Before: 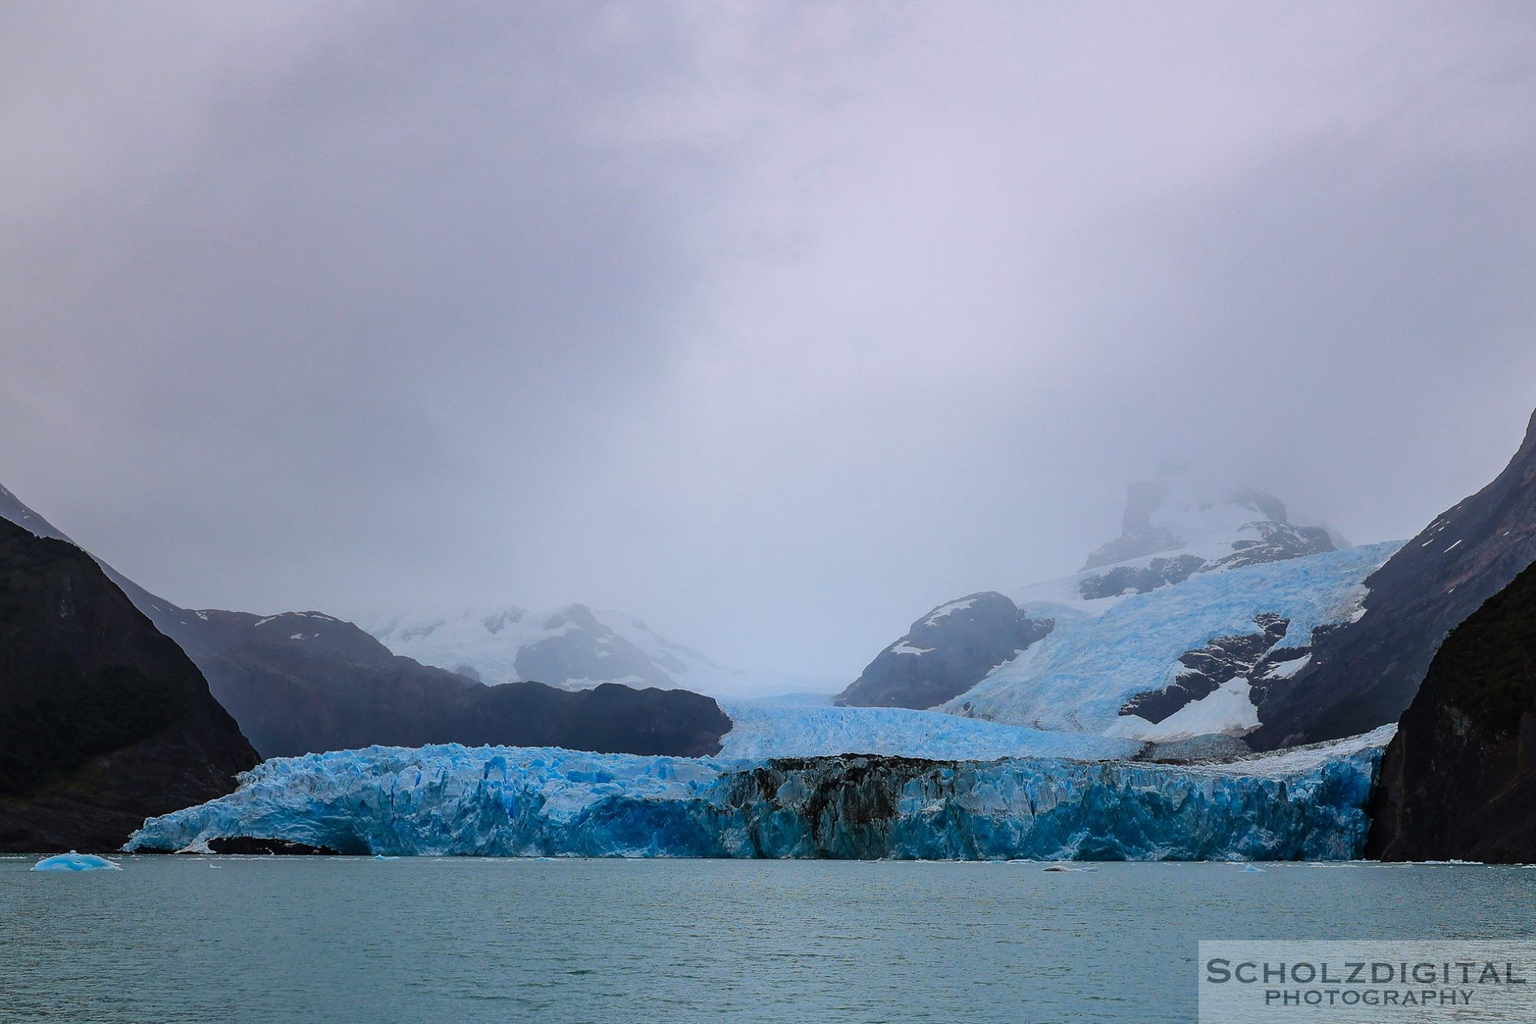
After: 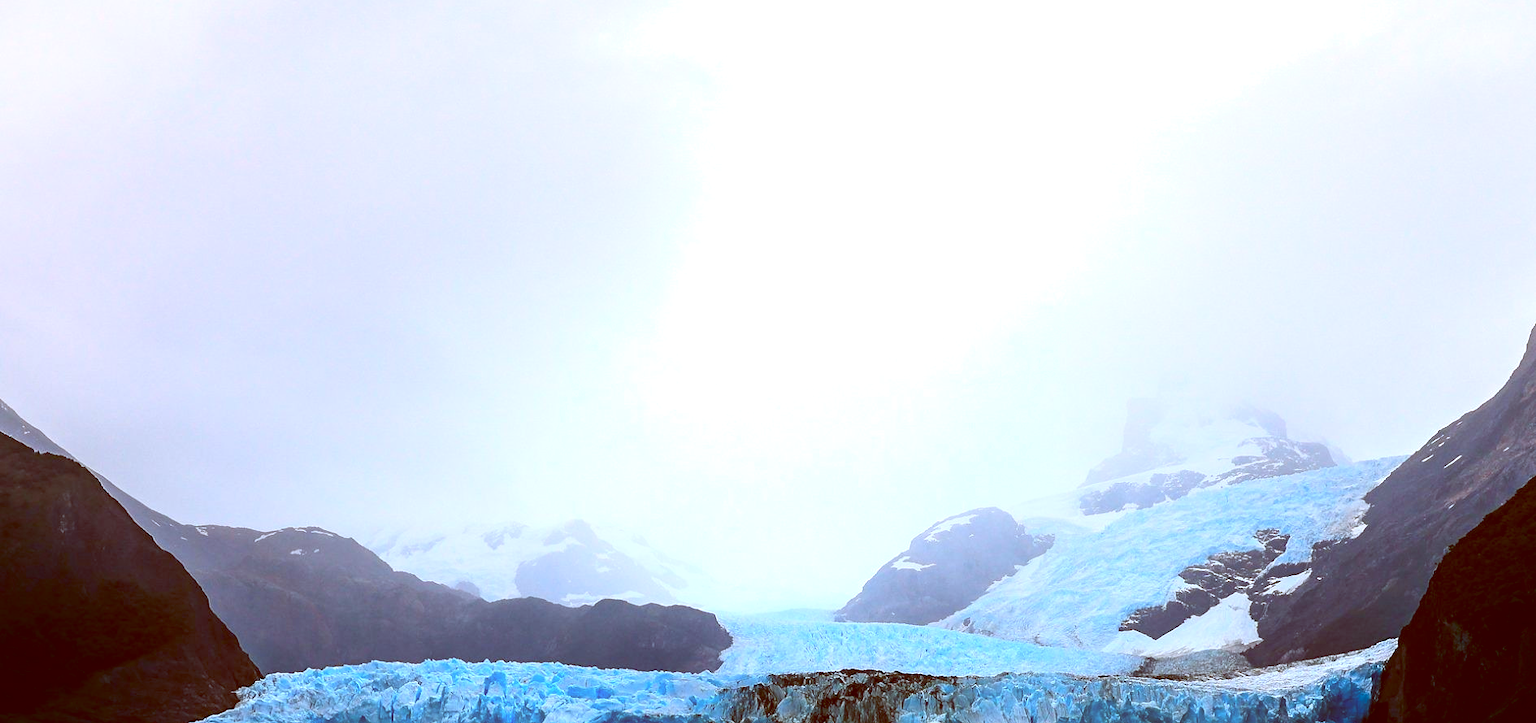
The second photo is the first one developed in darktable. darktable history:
crop and rotate: top 8.293%, bottom 20.996%
color balance: lift [1, 1.011, 0.999, 0.989], gamma [1.109, 1.045, 1.039, 0.955], gain [0.917, 0.936, 0.952, 1.064], contrast 2.32%, contrast fulcrum 19%, output saturation 101%
exposure: exposure 1.16 EV, compensate exposure bias true, compensate highlight preservation false
shadows and highlights: shadows -70, highlights 35, soften with gaussian
